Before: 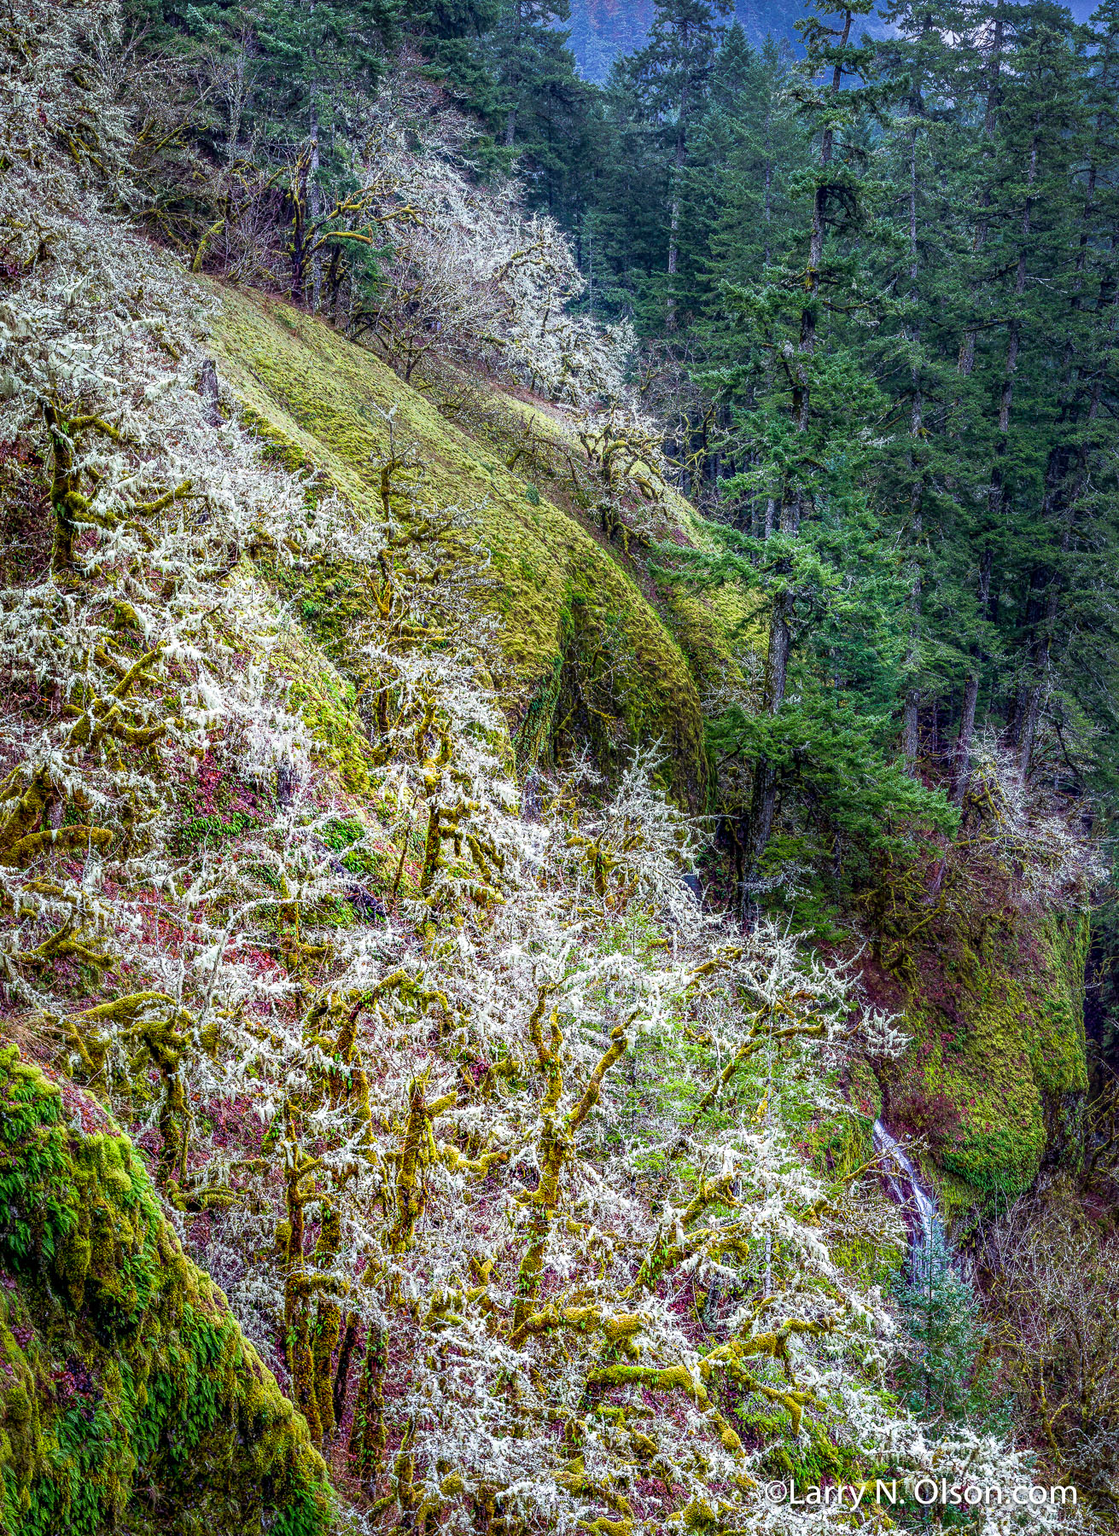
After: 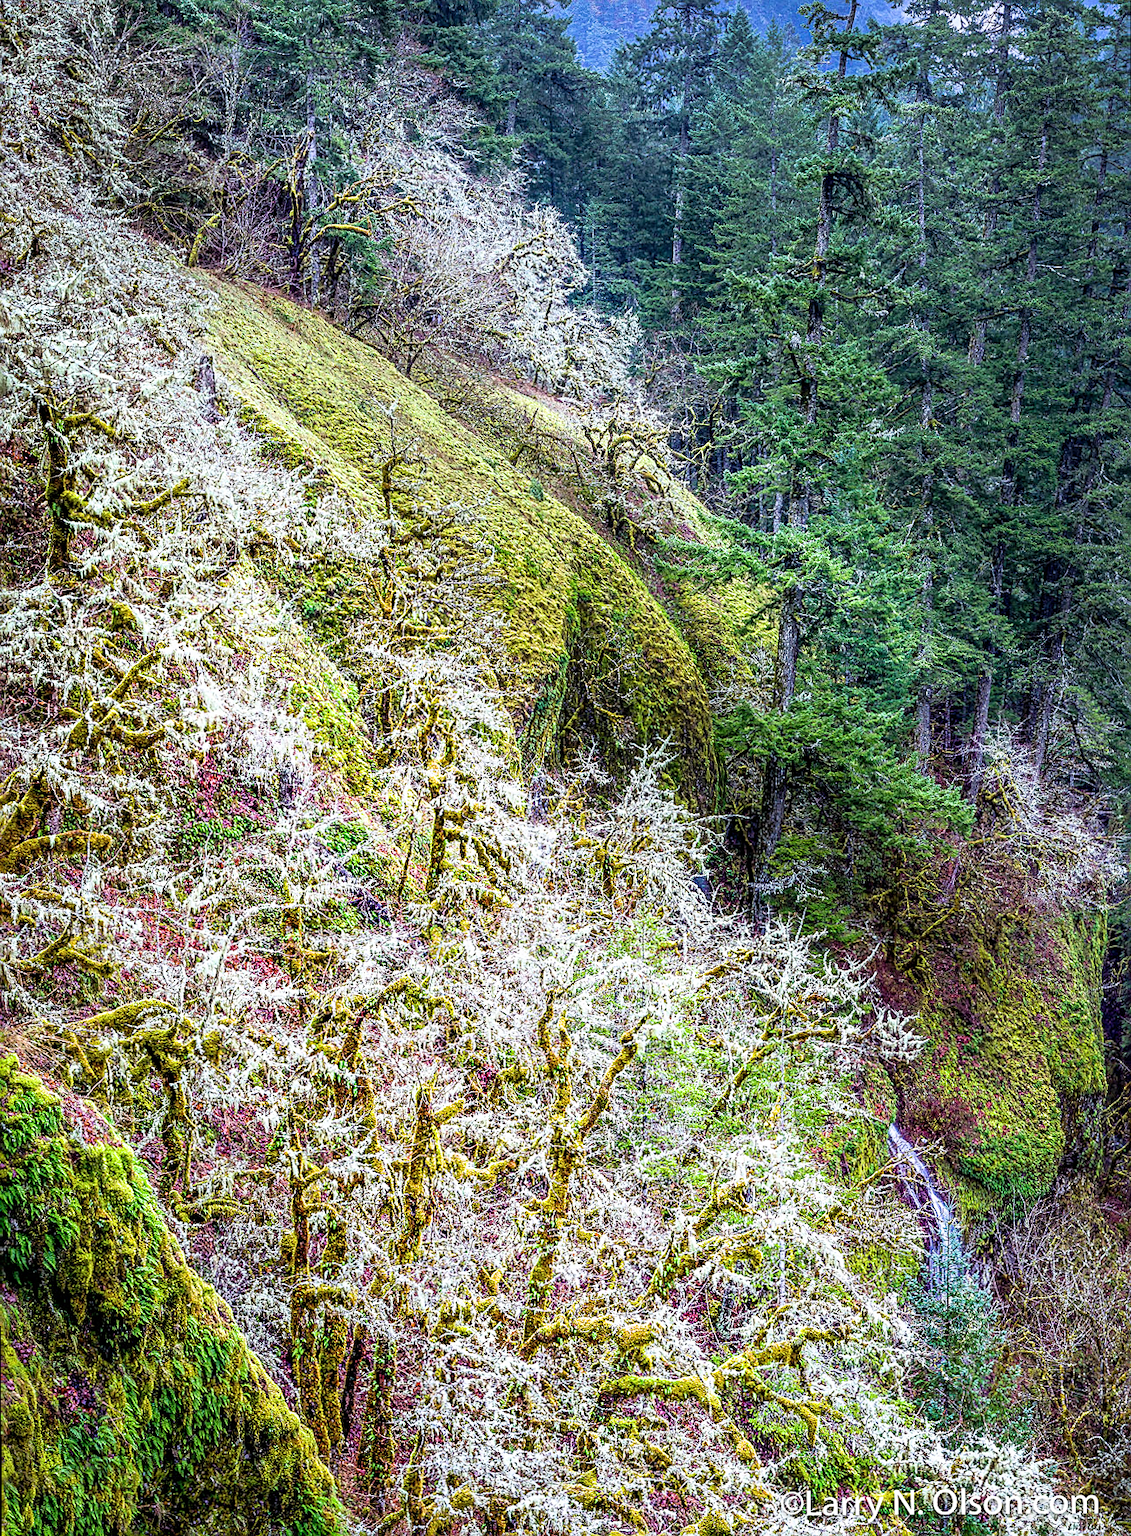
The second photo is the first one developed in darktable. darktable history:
rotate and perspective: rotation -0.45°, automatic cropping original format, crop left 0.008, crop right 0.992, crop top 0.012, crop bottom 0.988
exposure: exposure 0.6 EV, compensate highlight preservation false
sharpen: on, module defaults
filmic rgb: black relative exposure -11.35 EV, white relative exposure 3.22 EV, hardness 6.76, color science v6 (2022)
